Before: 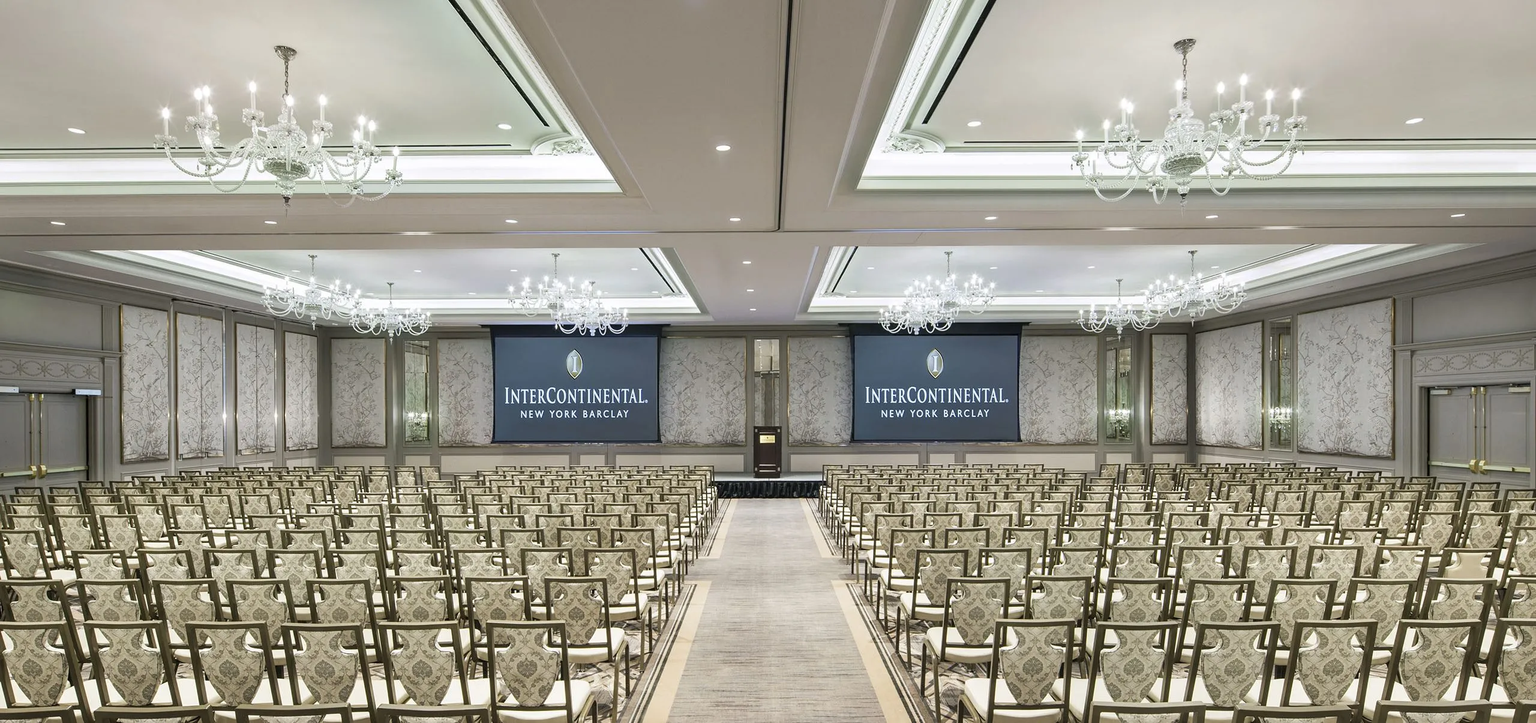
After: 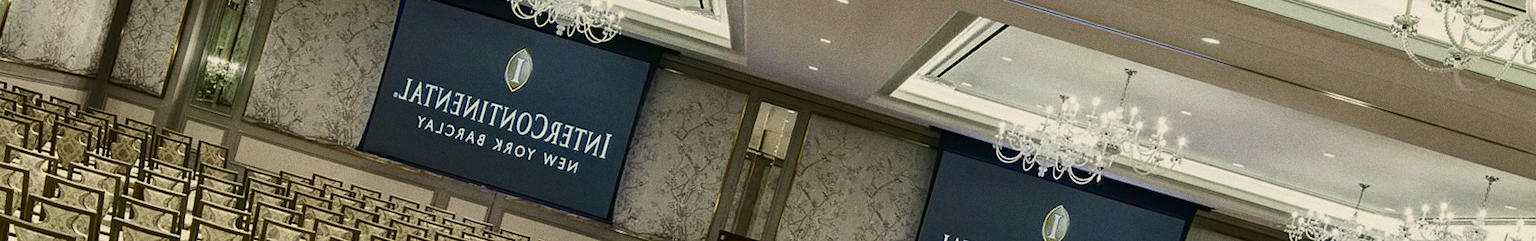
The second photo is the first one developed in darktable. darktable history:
contrast brightness saturation: contrast 0.22, brightness -0.19, saturation 0.24
grain: coarseness 0.09 ISO
crop and rotate: angle 16.12°, top 30.835%, bottom 35.653%
white balance: red 1.029, blue 0.92
tone equalizer: -8 EV 0.25 EV, -7 EV 0.417 EV, -6 EV 0.417 EV, -5 EV 0.25 EV, -3 EV -0.25 EV, -2 EV -0.417 EV, -1 EV -0.417 EV, +0 EV -0.25 EV, edges refinement/feathering 500, mask exposure compensation -1.57 EV, preserve details guided filter
